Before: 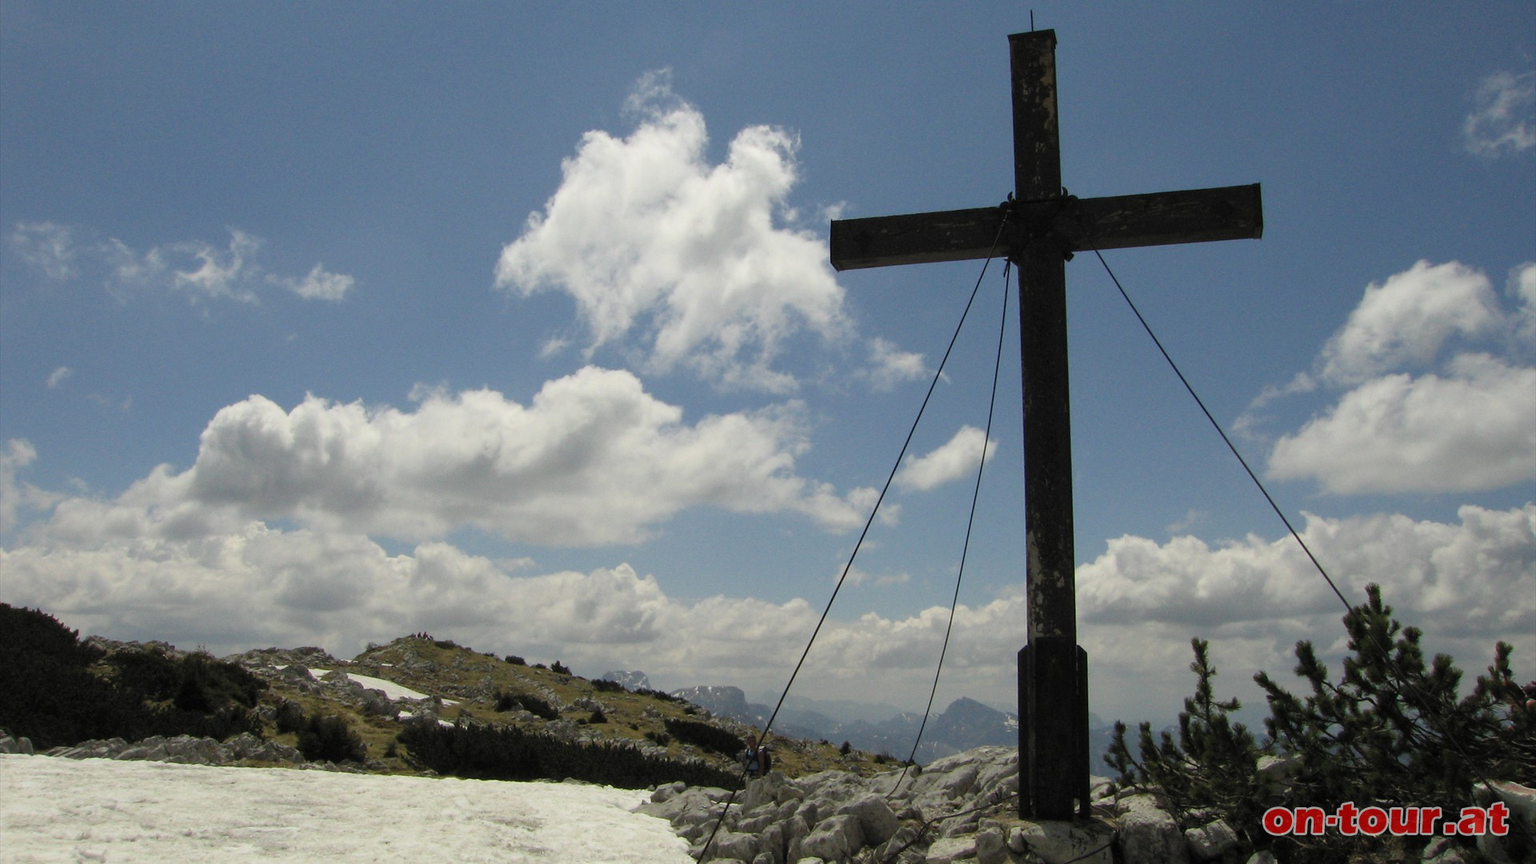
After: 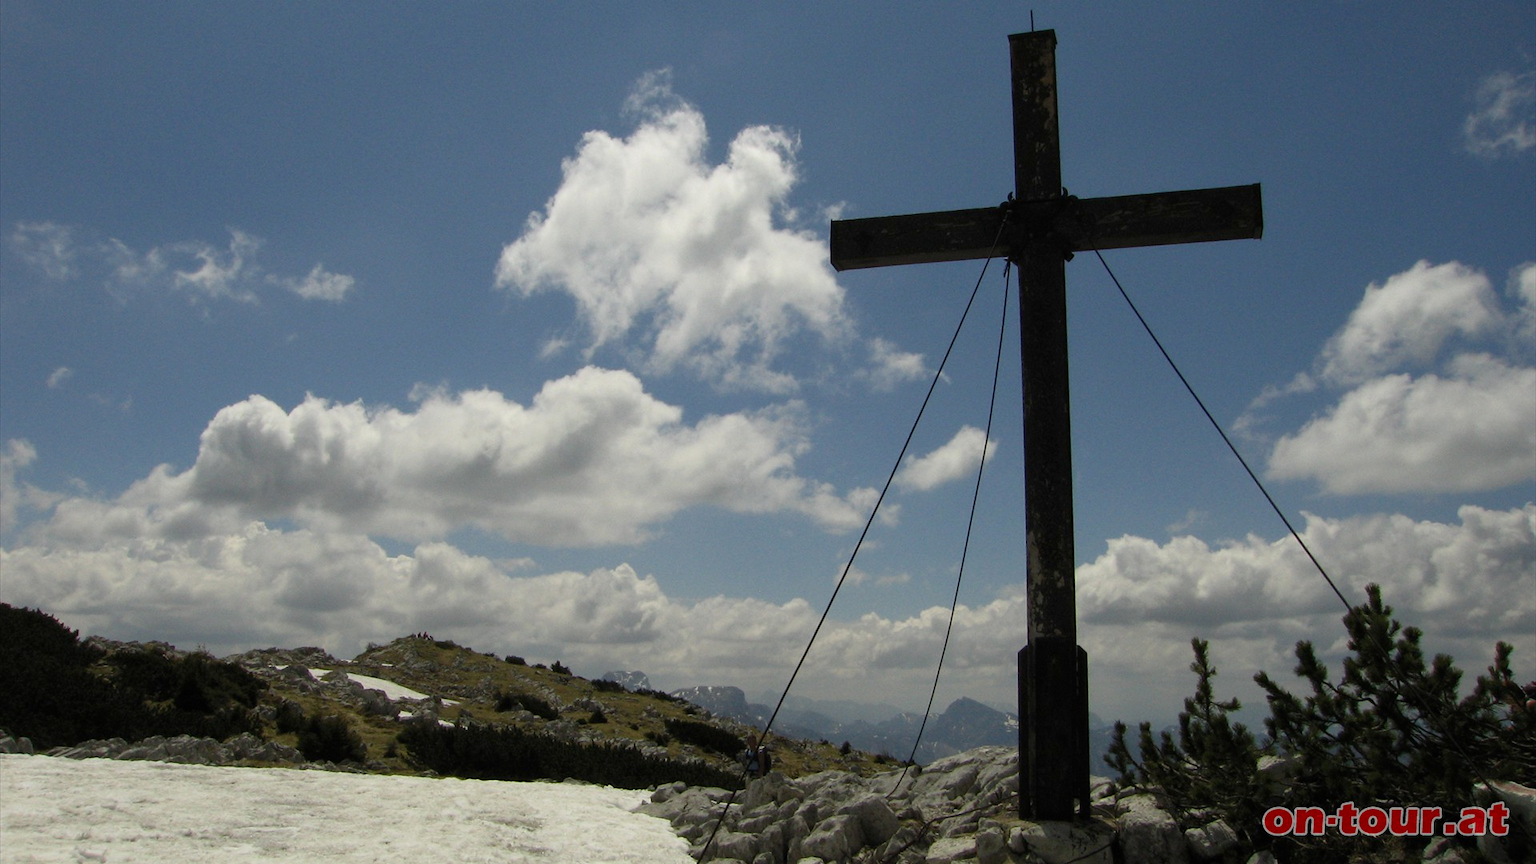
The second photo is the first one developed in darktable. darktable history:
contrast brightness saturation: brightness -0.098
